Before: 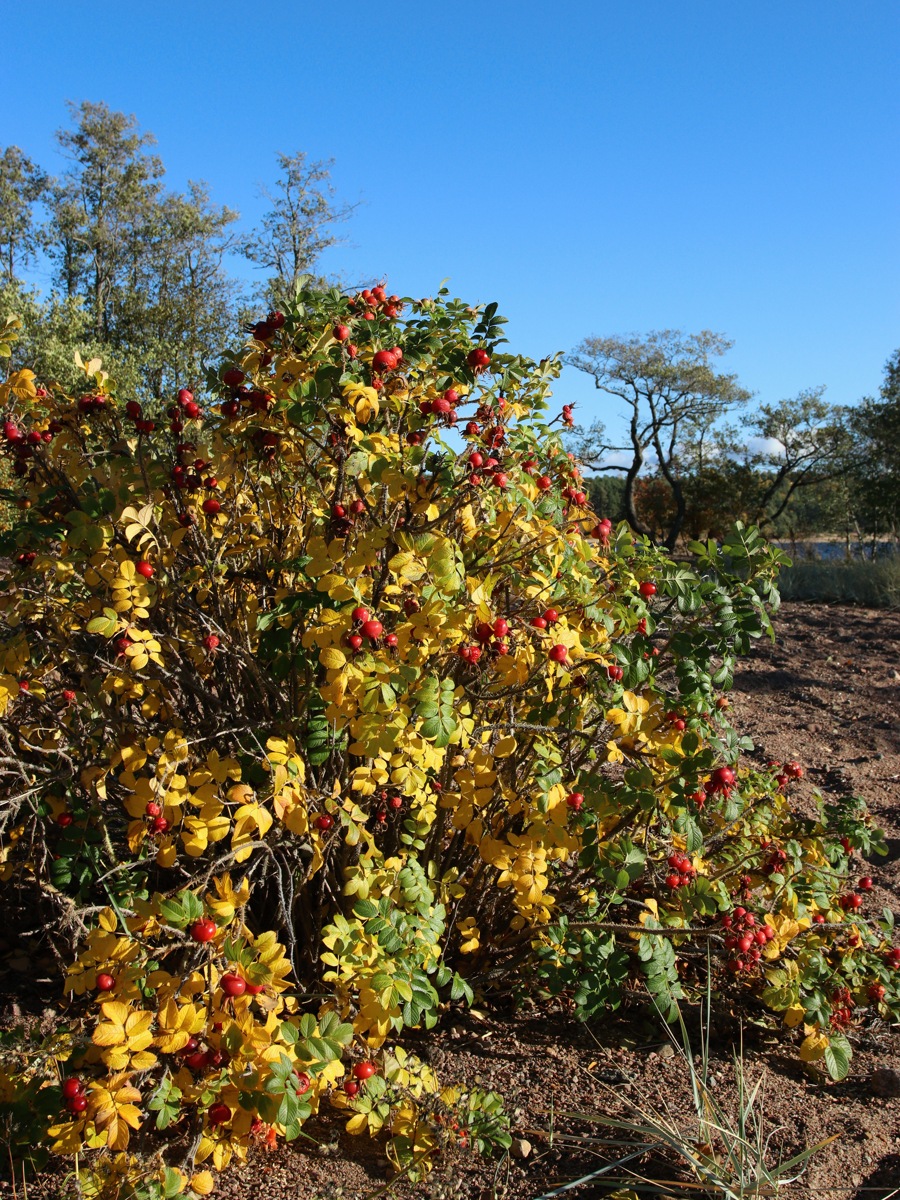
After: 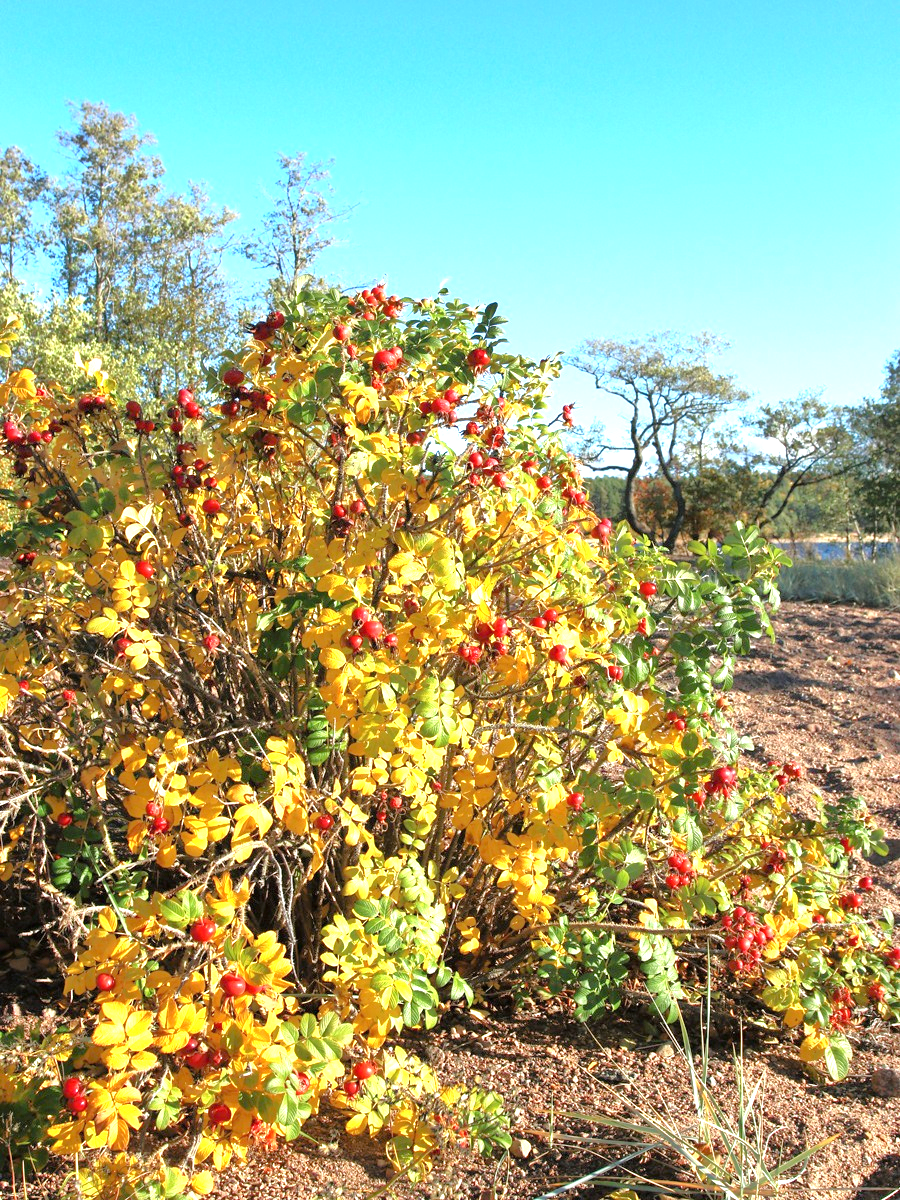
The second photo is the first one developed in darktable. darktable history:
exposure: black level correction 0, exposure 1.45 EV, compensate exposure bias true, compensate highlight preservation false
tone equalizer: -7 EV 0.15 EV, -6 EV 0.6 EV, -5 EV 1.15 EV, -4 EV 1.33 EV, -3 EV 1.15 EV, -2 EV 0.6 EV, -1 EV 0.15 EV, mask exposure compensation -0.5 EV
